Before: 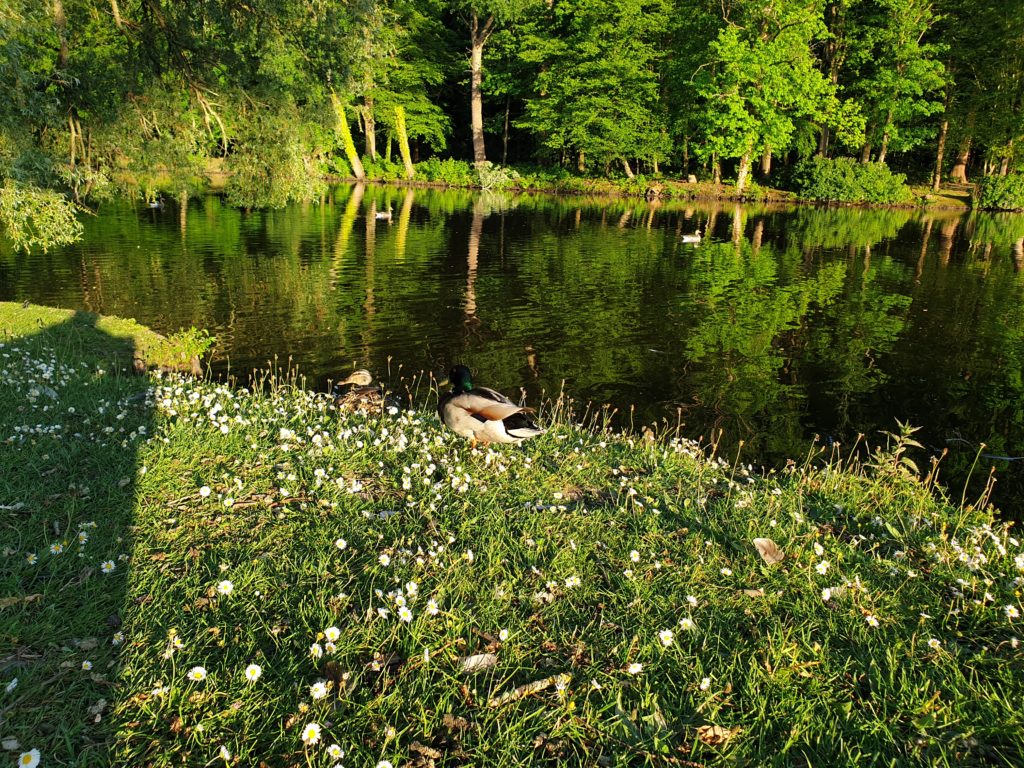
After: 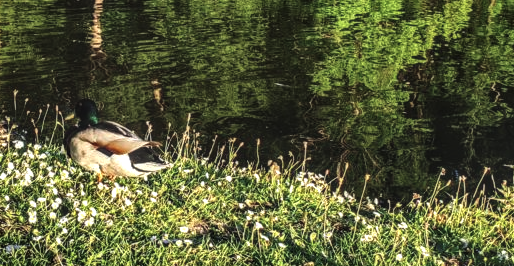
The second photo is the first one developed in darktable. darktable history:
exposure: black level correction -0.015, compensate highlight preservation false
local contrast: highlights 0%, shadows 7%, detail 181%
crop: left 36.591%, top 34.652%, right 13.159%, bottom 30.711%
haze removal: compatibility mode true, adaptive false
